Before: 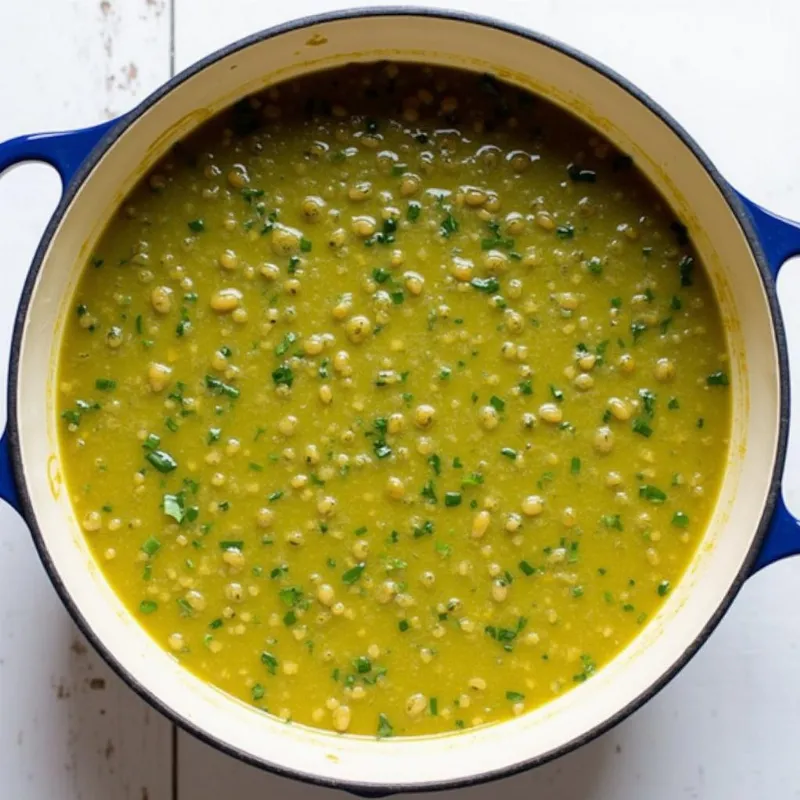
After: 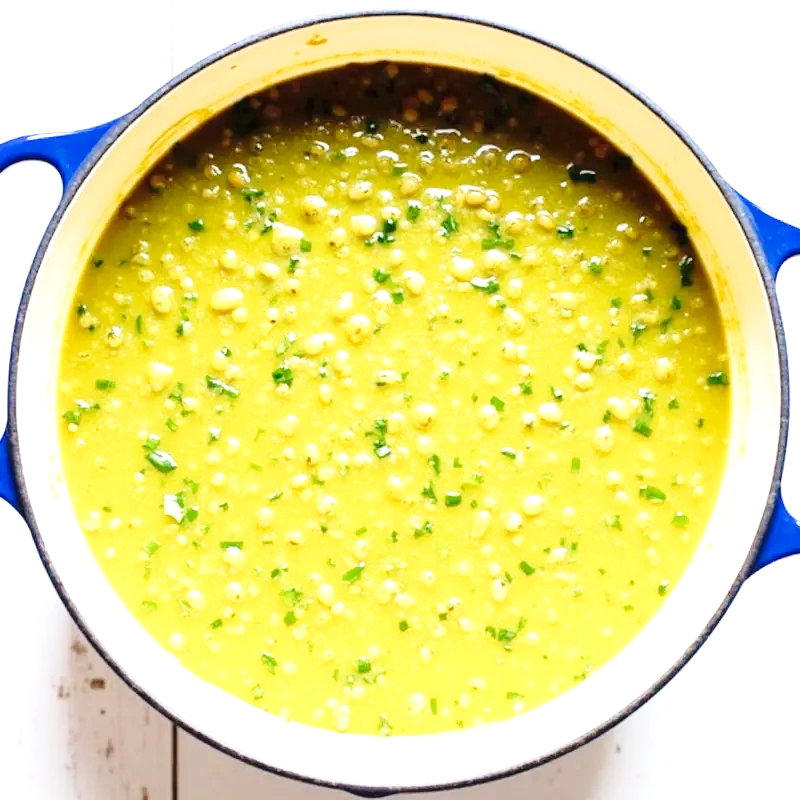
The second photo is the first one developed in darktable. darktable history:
base curve: curves: ch0 [(0, 0) (0.028, 0.03) (0.121, 0.232) (0.46, 0.748) (0.859, 0.968) (1, 1)], preserve colors none
exposure: black level correction 0, exposure 1.332 EV, compensate highlight preservation false
